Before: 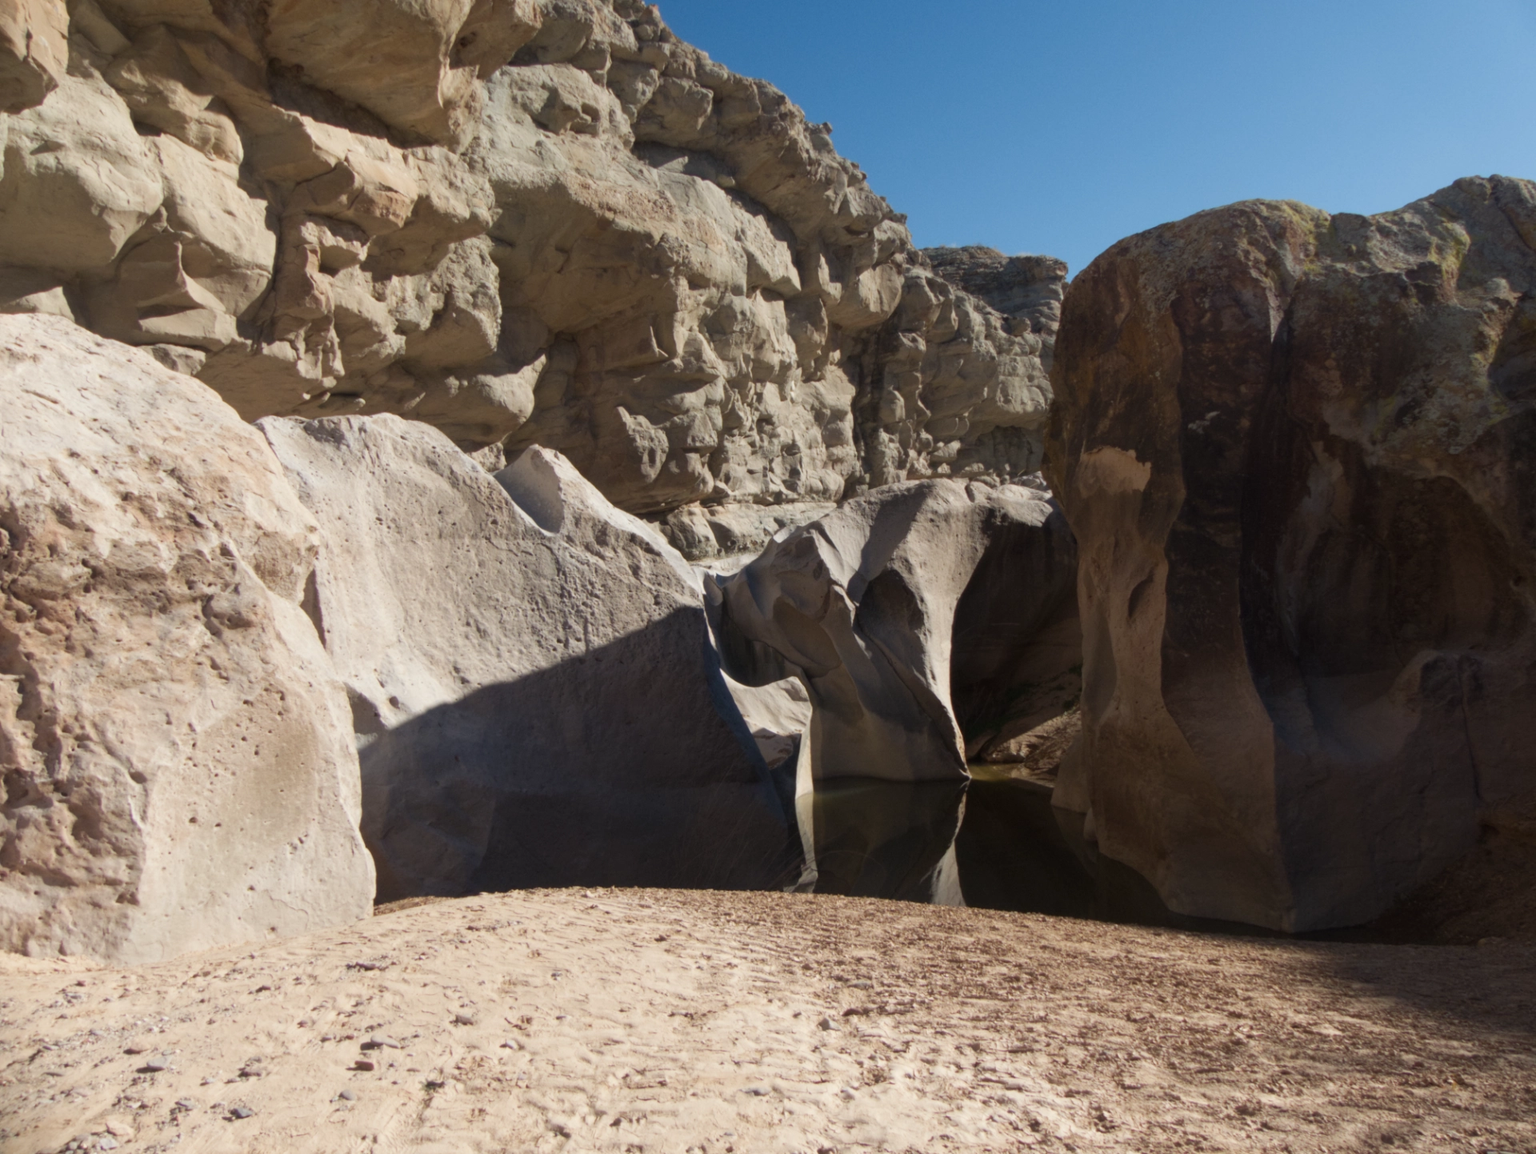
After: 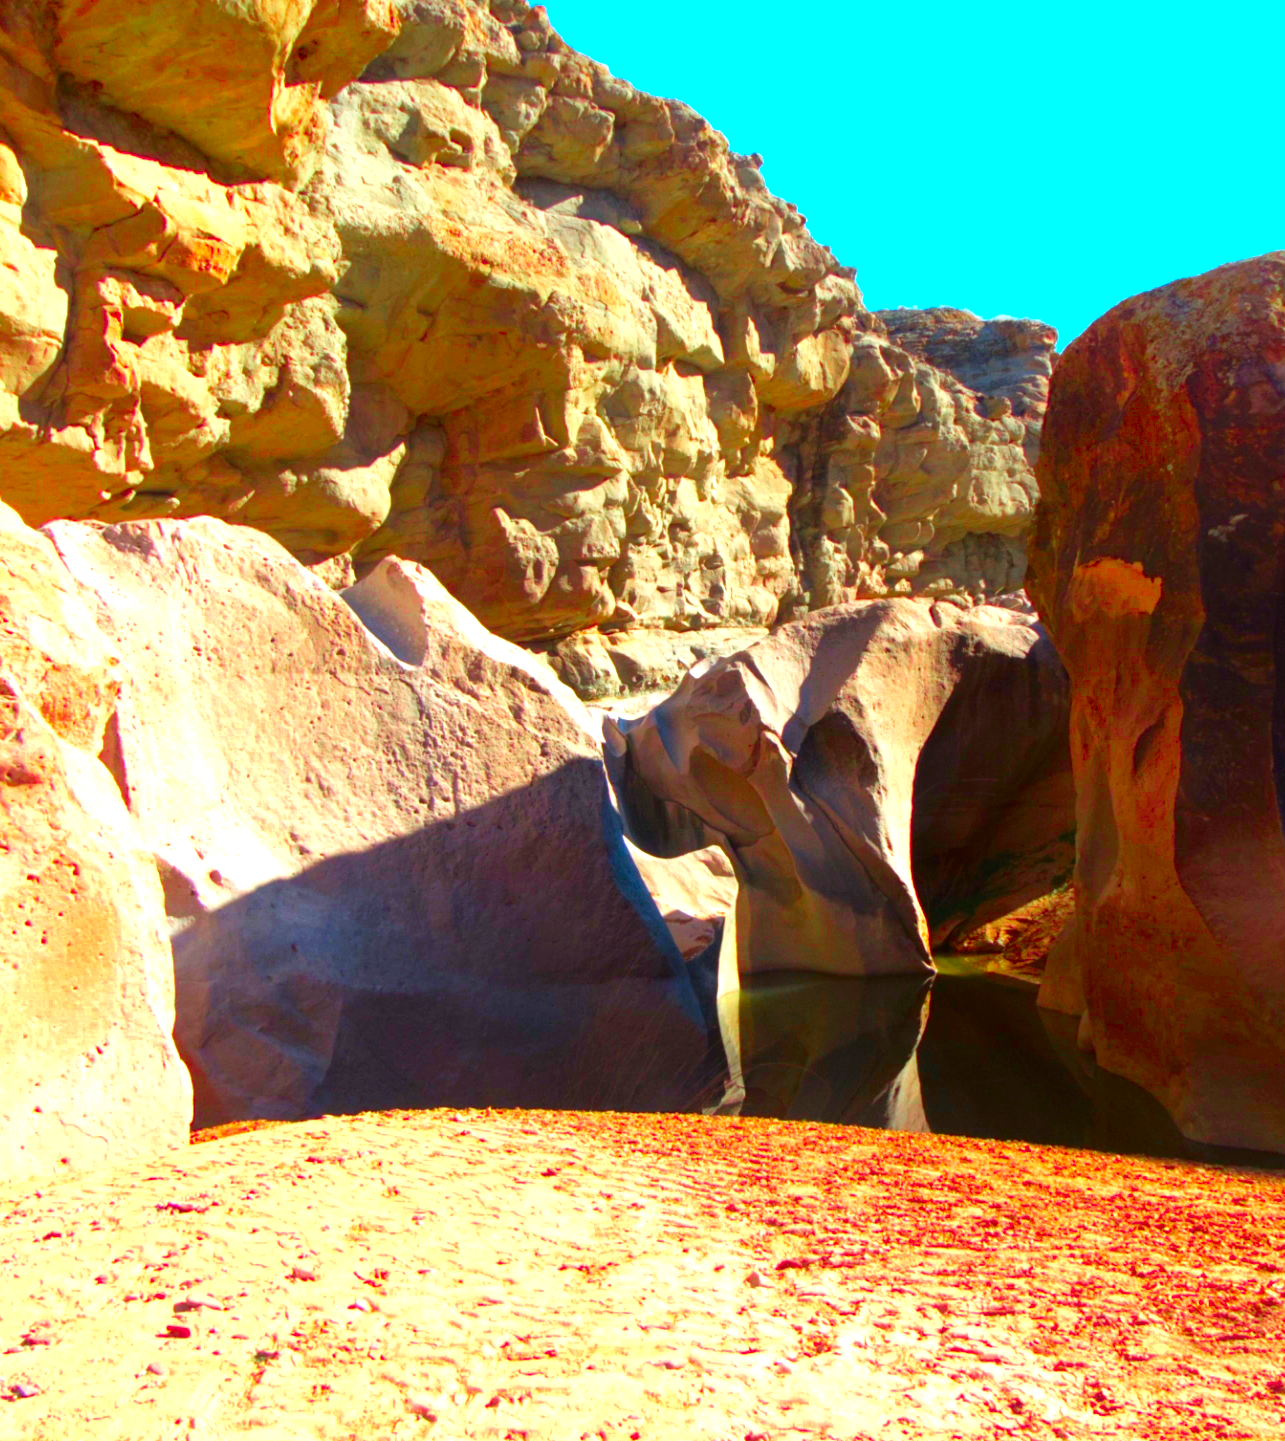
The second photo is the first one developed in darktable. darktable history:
exposure: exposure 0.725 EV, compensate highlight preservation false
color zones: curves: ch0 [(0, 0.466) (0.128, 0.466) (0.25, 0.5) (0.375, 0.456) (0.5, 0.5) (0.625, 0.5) (0.737, 0.652) (0.875, 0.5)]; ch1 [(0, 0.603) (0.125, 0.618) (0.261, 0.348) (0.372, 0.353) (0.497, 0.363) (0.611, 0.45) (0.731, 0.427) (0.875, 0.518) (0.998, 0.652)]; ch2 [(0, 0.559) (0.125, 0.451) (0.253, 0.564) (0.37, 0.578) (0.5, 0.466) (0.625, 0.471) (0.731, 0.471) (0.88, 0.485)]
crop and rotate: left 14.428%, right 18.63%
color correction: highlights b* -0.018, saturation 2.99
tone equalizer: -8 EV -0.434 EV, -7 EV -0.423 EV, -6 EV -0.354 EV, -5 EV -0.23 EV, -3 EV 0.253 EV, -2 EV 0.358 EV, -1 EV 0.392 EV, +0 EV 0.399 EV
